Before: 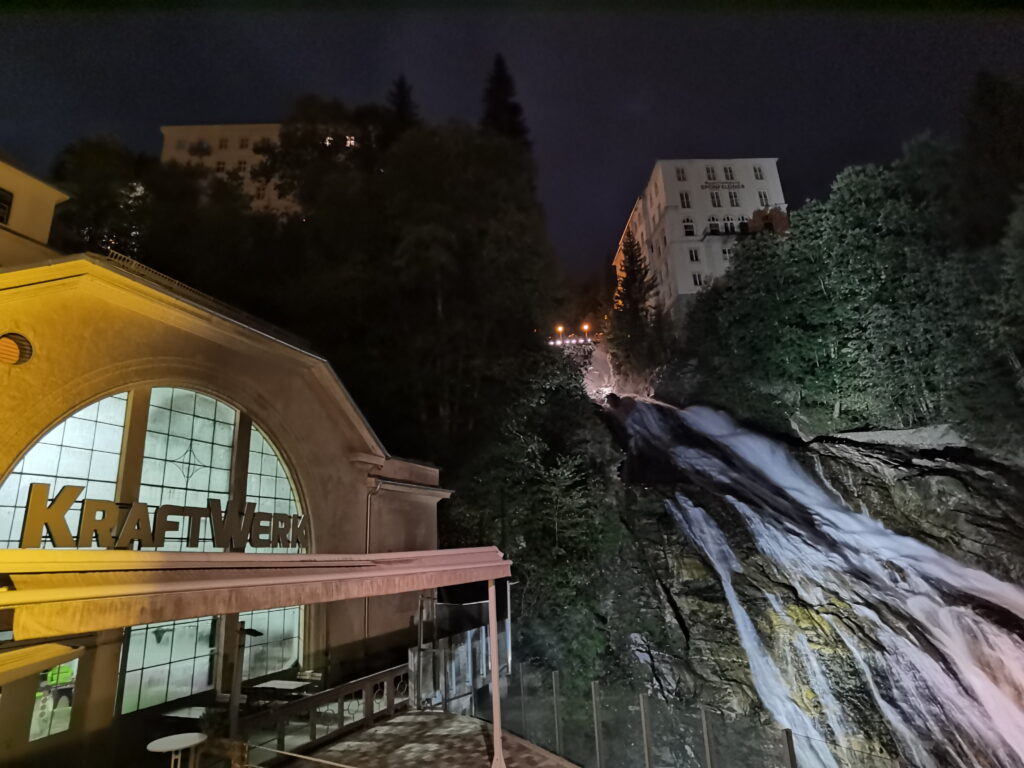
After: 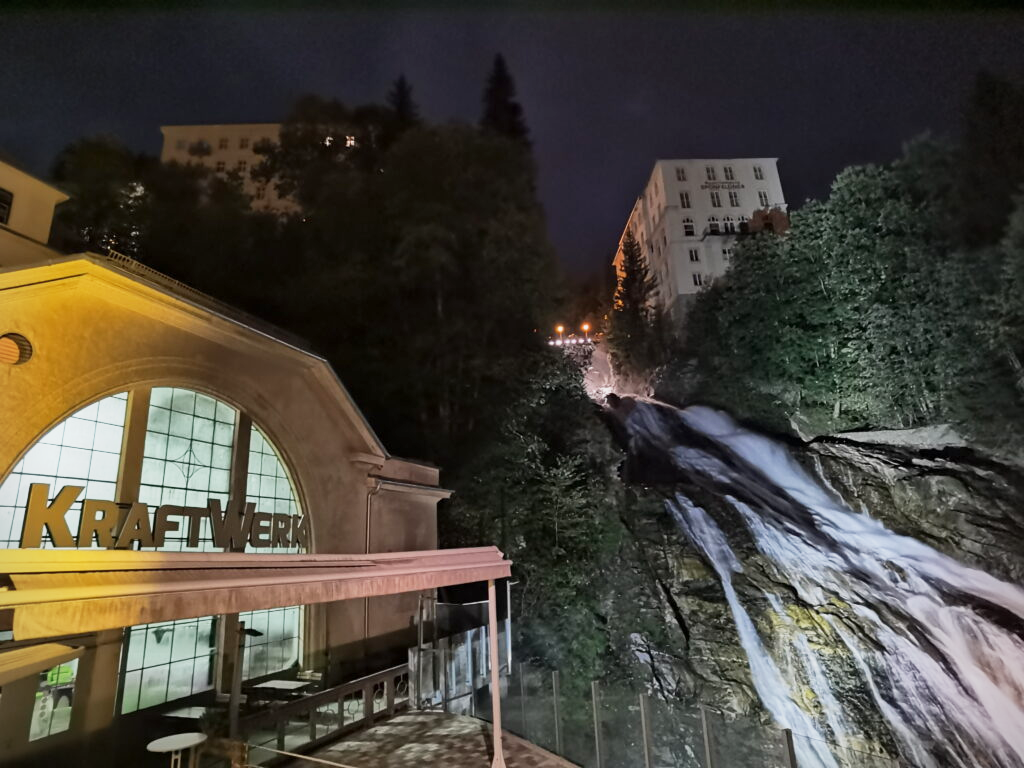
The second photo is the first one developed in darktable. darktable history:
base curve: curves: ch0 [(0, 0) (0.088, 0.125) (0.176, 0.251) (0.354, 0.501) (0.613, 0.749) (1, 0.877)], preserve colors none
vignetting: fall-off start 91.19%
